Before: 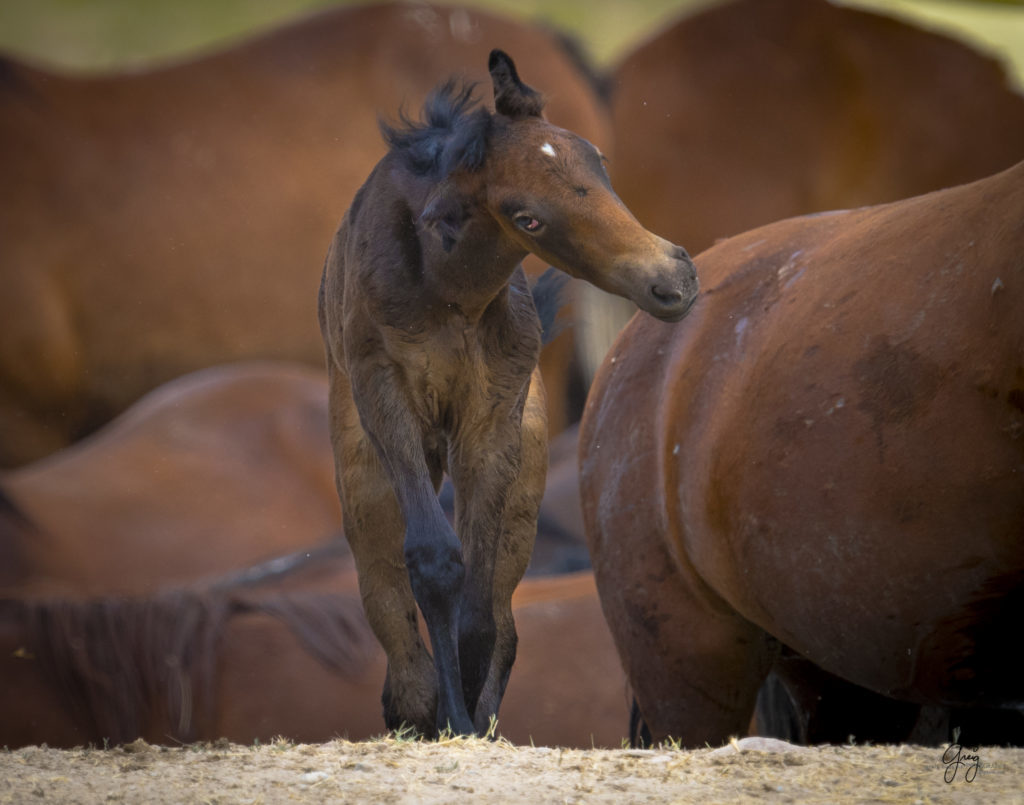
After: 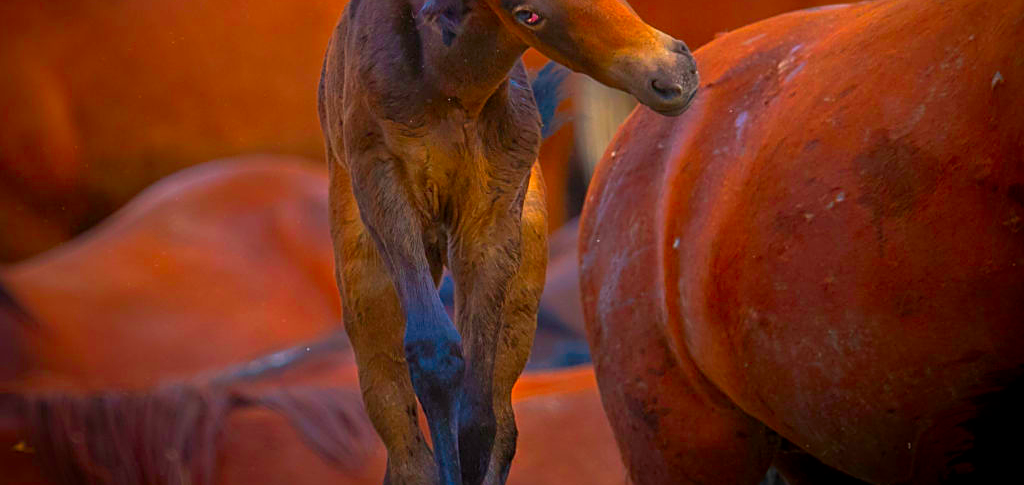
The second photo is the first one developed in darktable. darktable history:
sharpen: on, module defaults
color correction: highlights b* -0.015, saturation 2.2
crop and rotate: top 25.605%, bottom 14.053%
